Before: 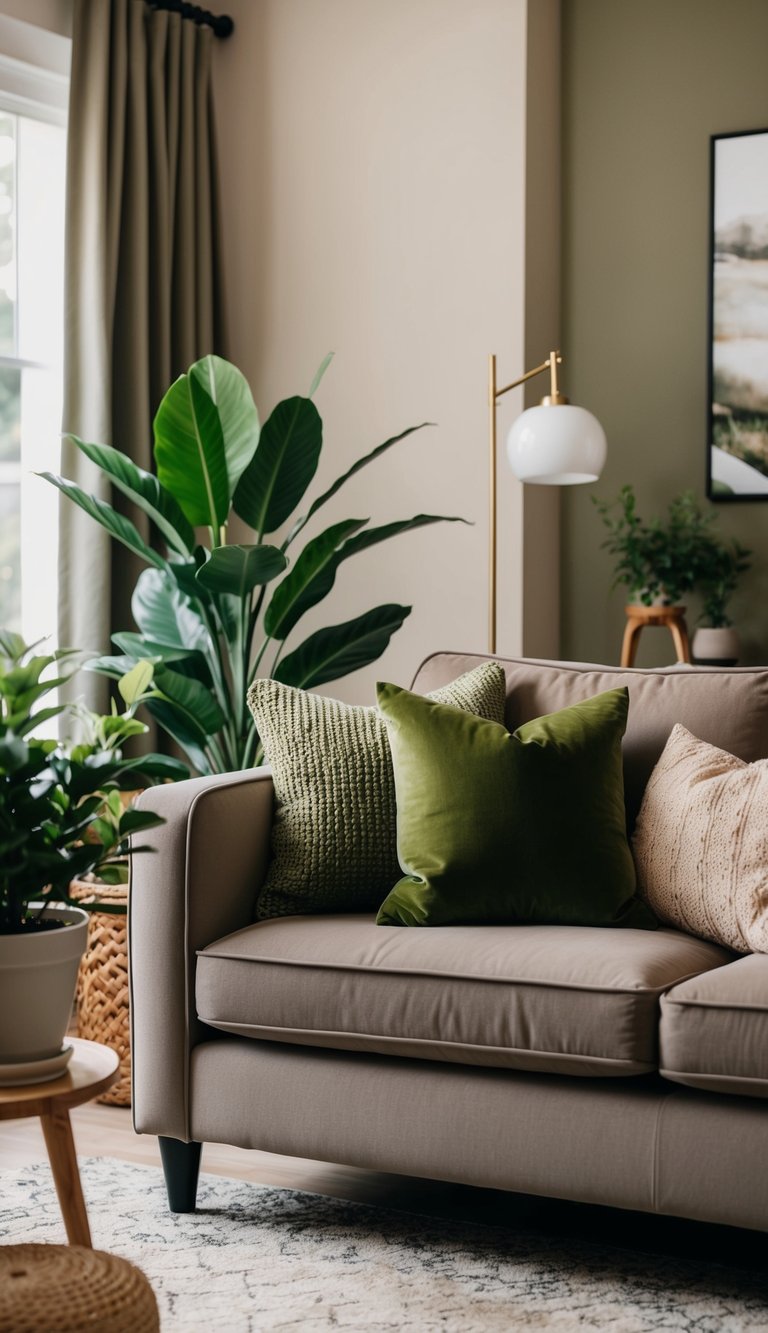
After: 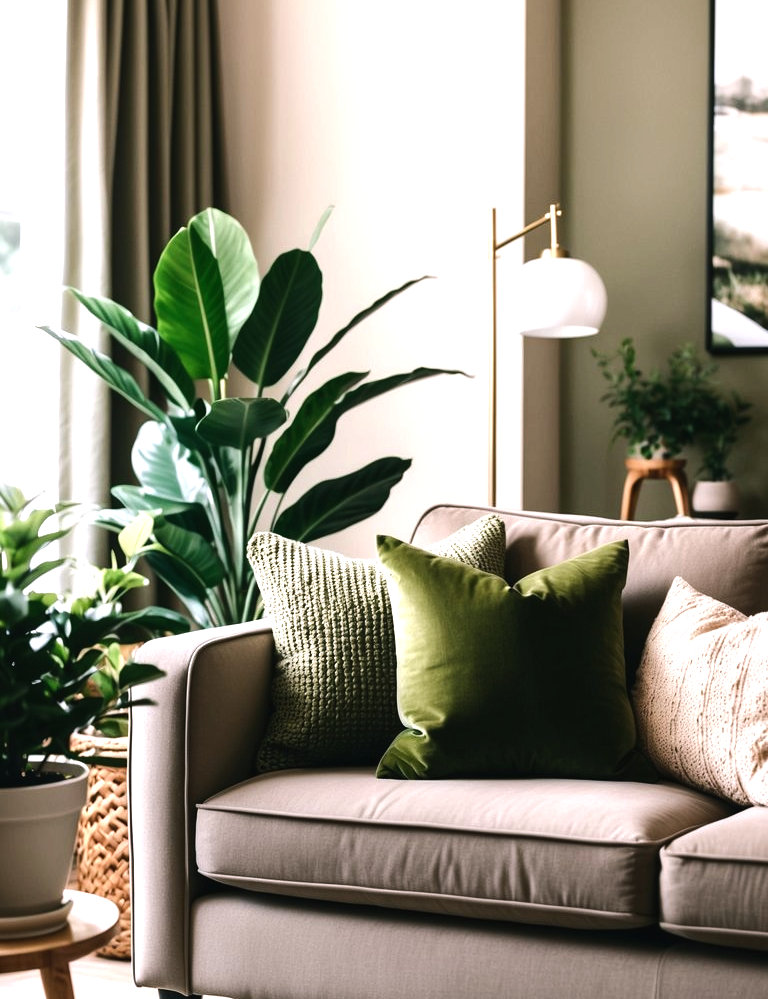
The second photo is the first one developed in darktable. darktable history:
exposure: black level correction 0.001, exposure 0.5 EV, compensate exposure bias true, compensate highlight preservation false
color balance rgb: shadows lift › chroma 2%, shadows lift › hue 135.47°, highlights gain › chroma 2%, highlights gain › hue 291.01°, global offset › luminance 0.5%, perceptual saturation grading › global saturation -10.8%, perceptual saturation grading › highlights -26.83%, perceptual saturation grading › shadows 21.25%, perceptual brilliance grading › highlights 17.77%, perceptual brilliance grading › mid-tones 31.71%, perceptual brilliance grading › shadows -31.01%, global vibrance 24.91%
crop: top 11.038%, bottom 13.962%
